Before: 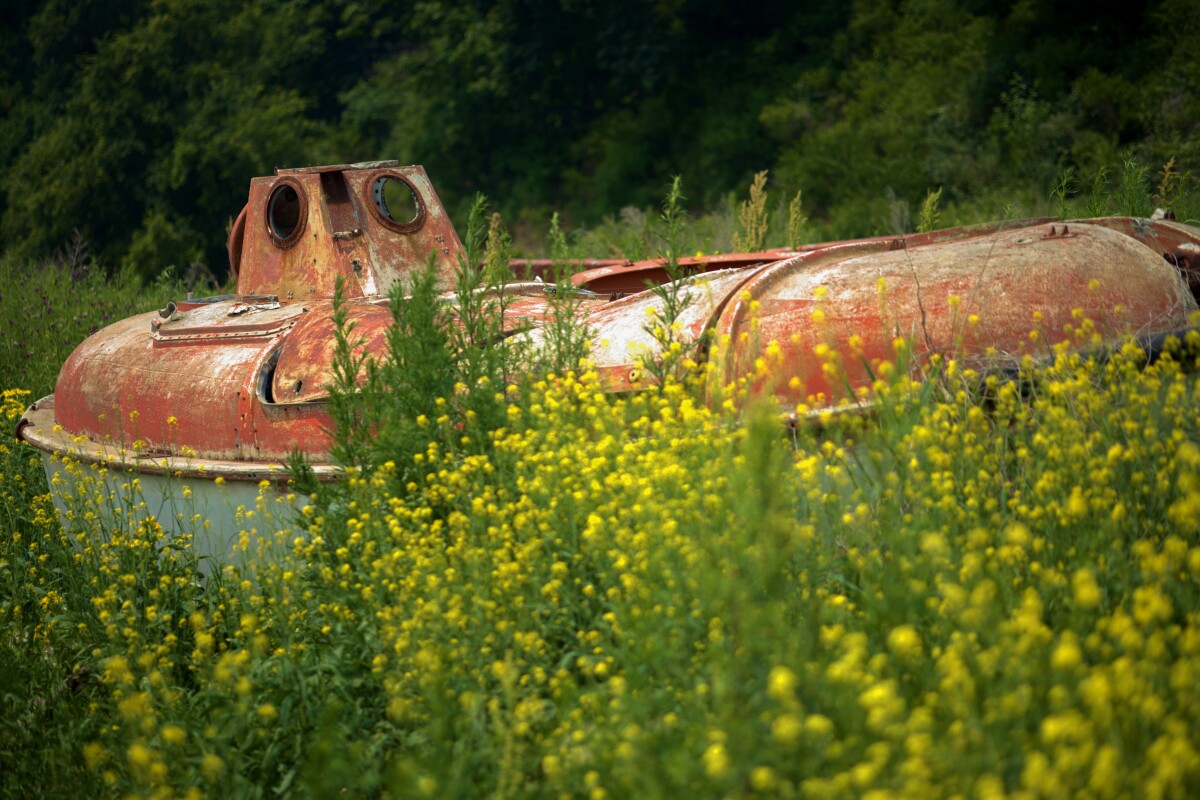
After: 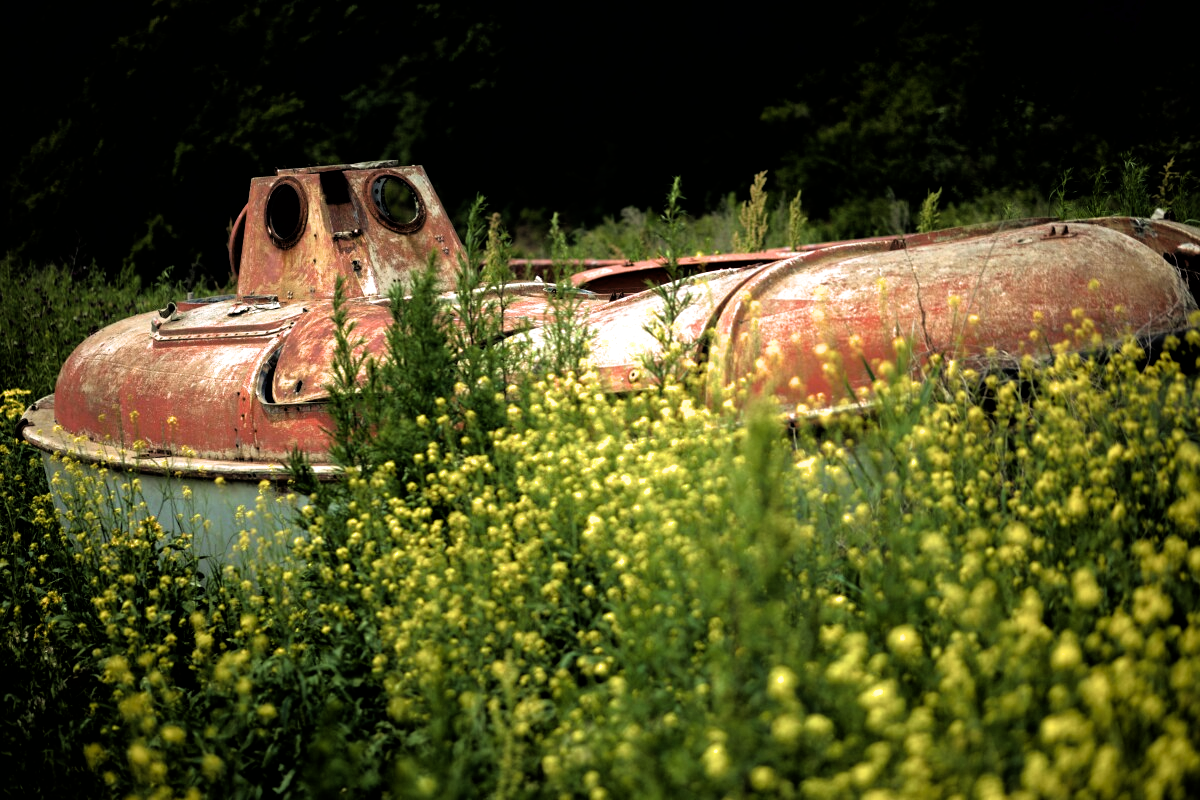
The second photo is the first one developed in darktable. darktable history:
filmic rgb: black relative exposure -3.45 EV, white relative exposure 2.25 EV, threshold 5.98 EV, hardness 3.41, color science v6 (2022), enable highlight reconstruction true
